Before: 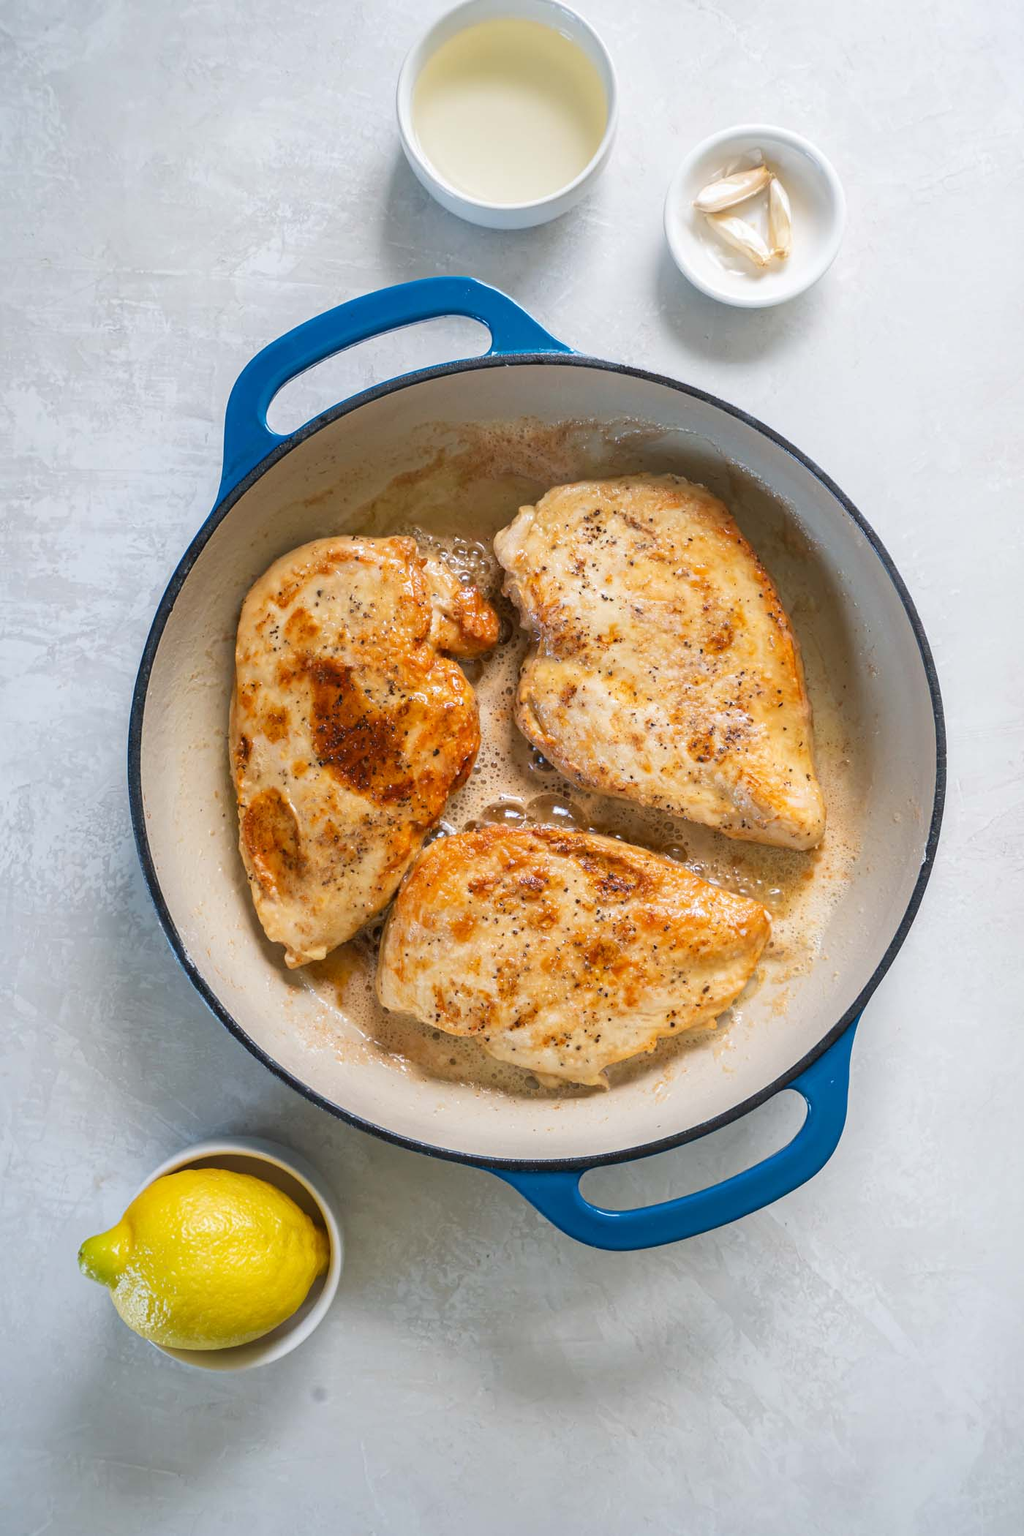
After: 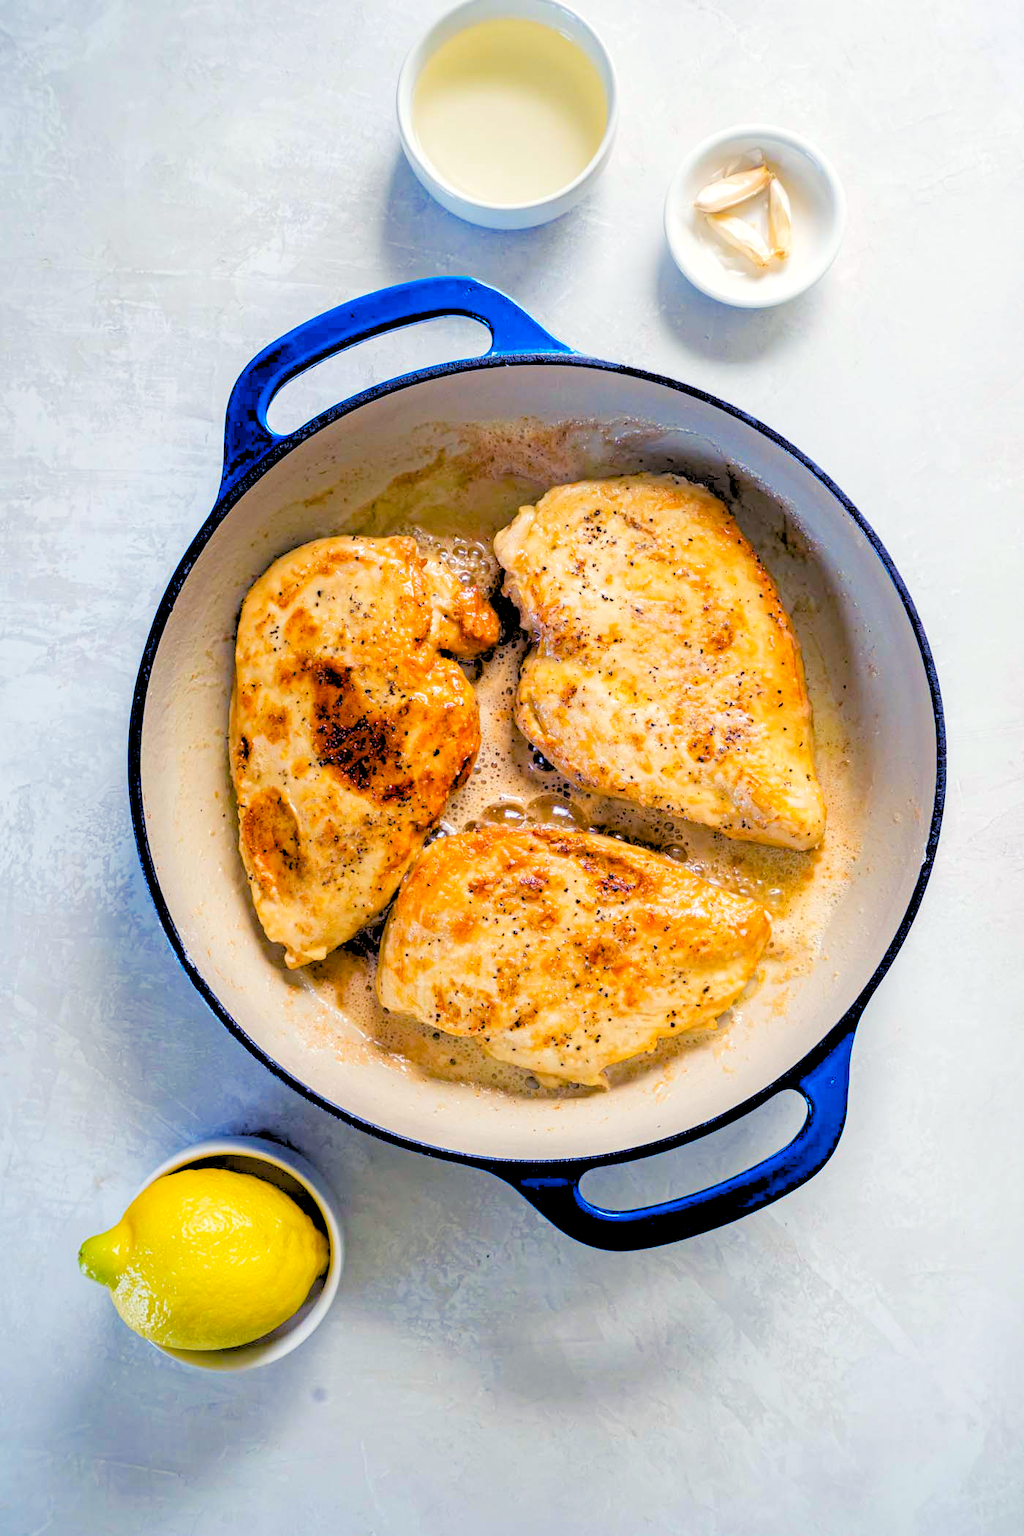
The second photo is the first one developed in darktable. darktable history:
color balance rgb: shadows lift › luminance -28.76%, shadows lift › chroma 15%, shadows lift › hue 270°, power › chroma 1%, power › hue 255°, highlights gain › luminance 7.14%, highlights gain › chroma 2%, highlights gain › hue 90°, global offset › luminance -0.29%, global offset › hue 260°, perceptual saturation grading › global saturation 20%, perceptual saturation grading › highlights -13.92%, perceptual saturation grading › shadows 50%
haze removal: strength 0.29, distance 0.25, compatibility mode true, adaptive false
rgb levels: levels [[0.027, 0.429, 0.996], [0, 0.5, 1], [0, 0.5, 1]]
